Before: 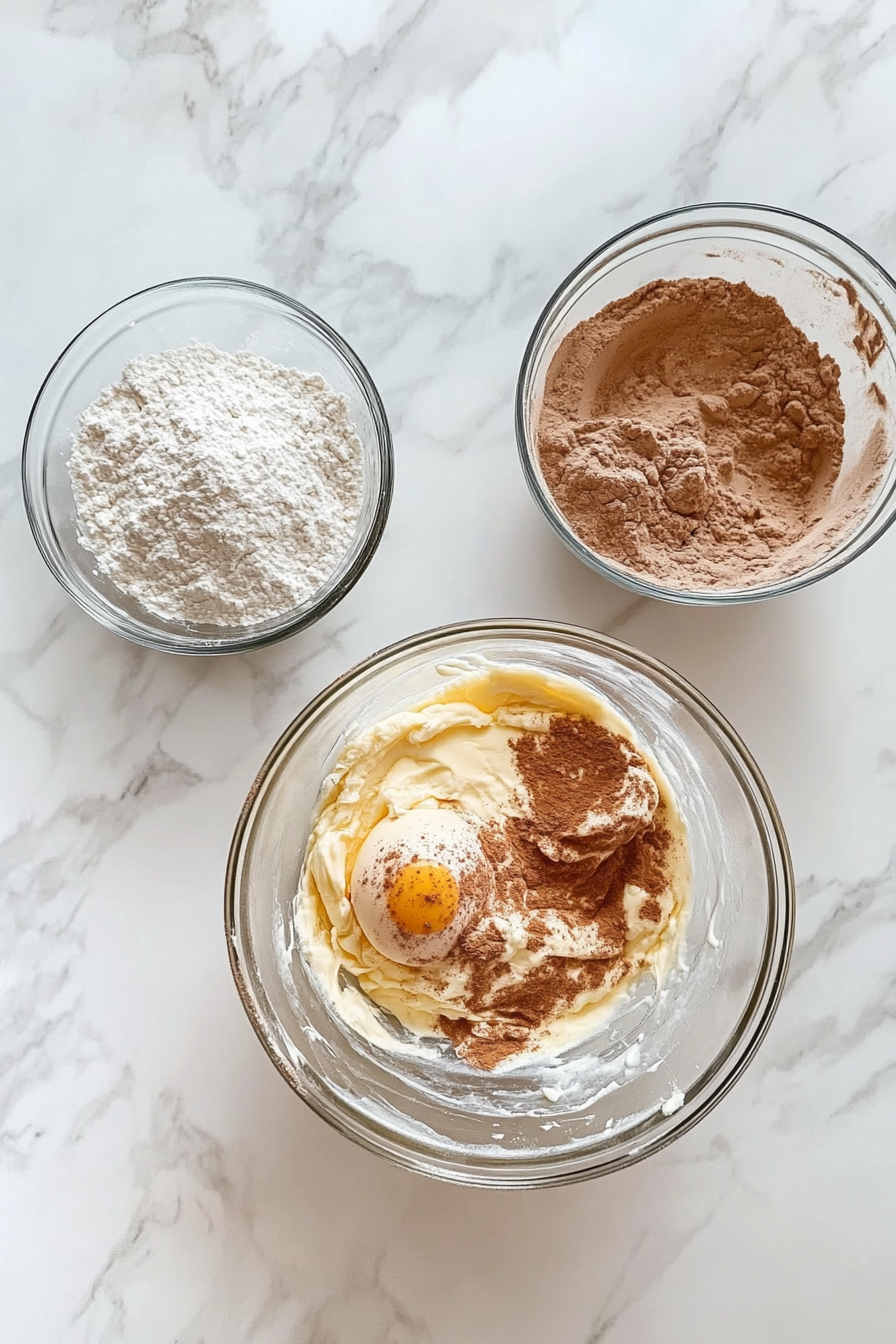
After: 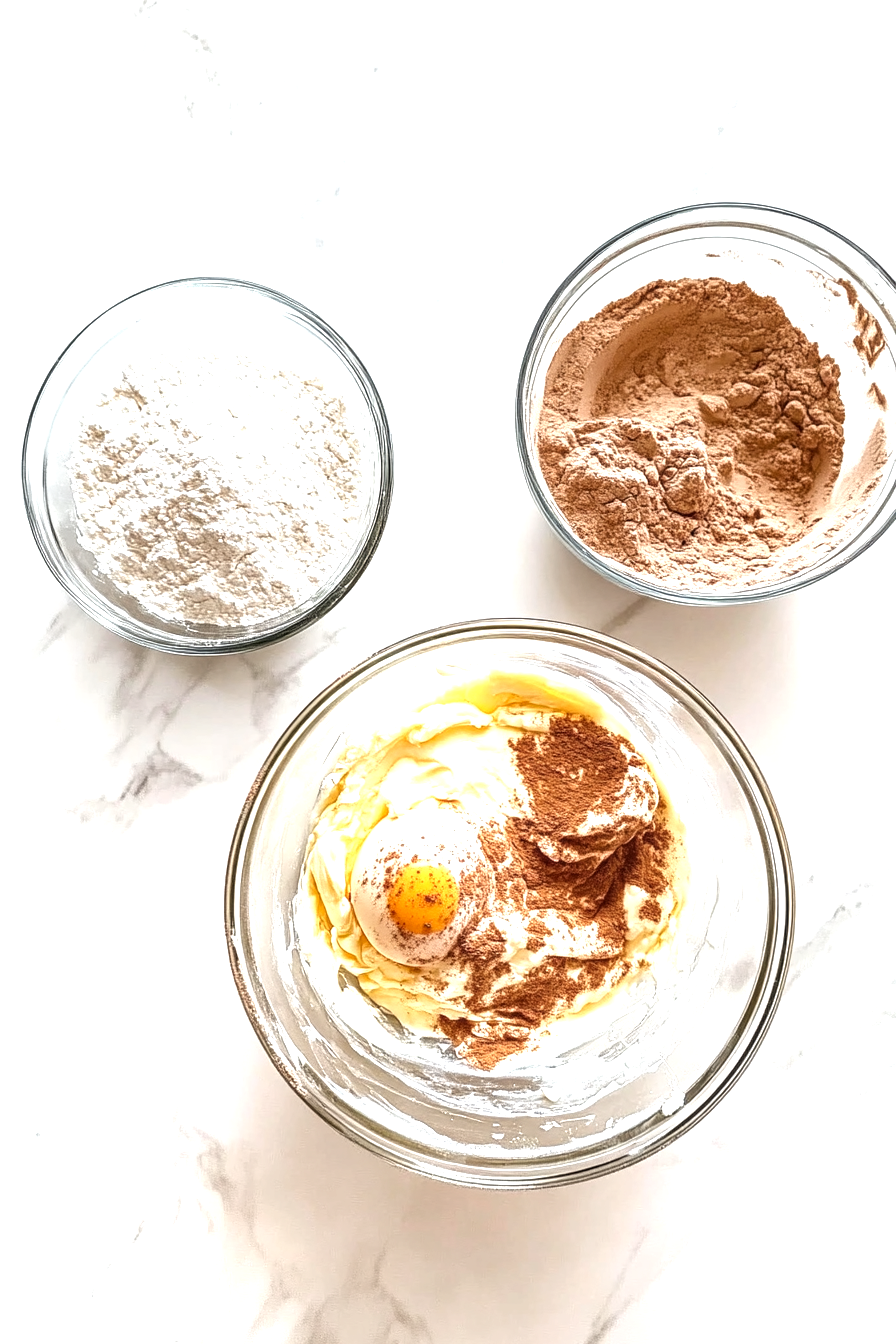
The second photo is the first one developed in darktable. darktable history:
local contrast: detail 130%
tone equalizer: -8 EV -1.08 EV, -7 EV -1.02 EV, -6 EV -0.842 EV, -5 EV -0.538 EV, -3 EV 0.552 EV, -2 EV 0.878 EV, -1 EV 0.985 EV, +0 EV 1.06 EV, mask exposure compensation -0.487 EV
